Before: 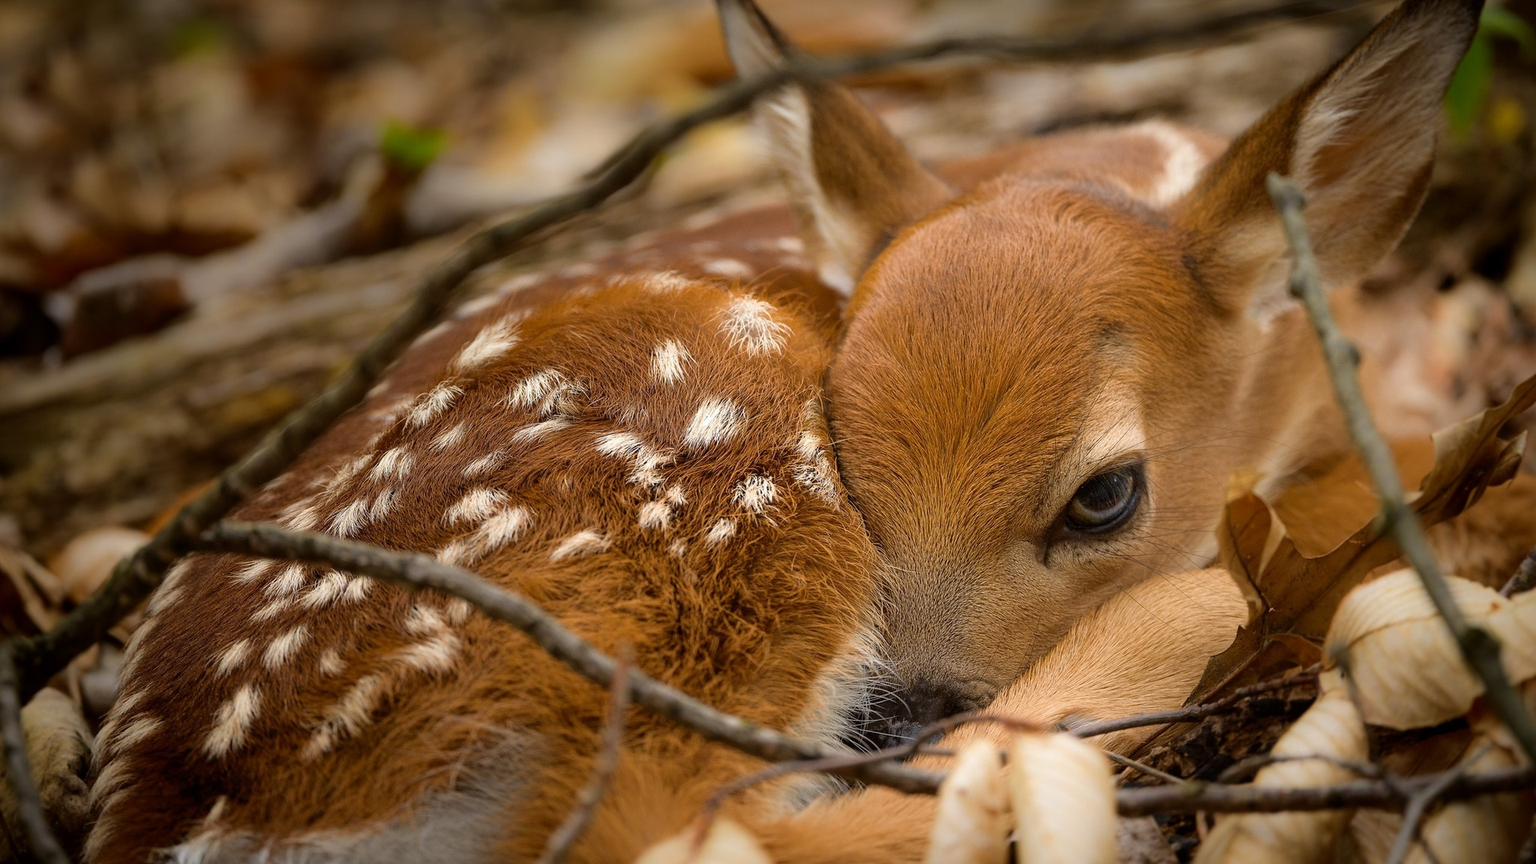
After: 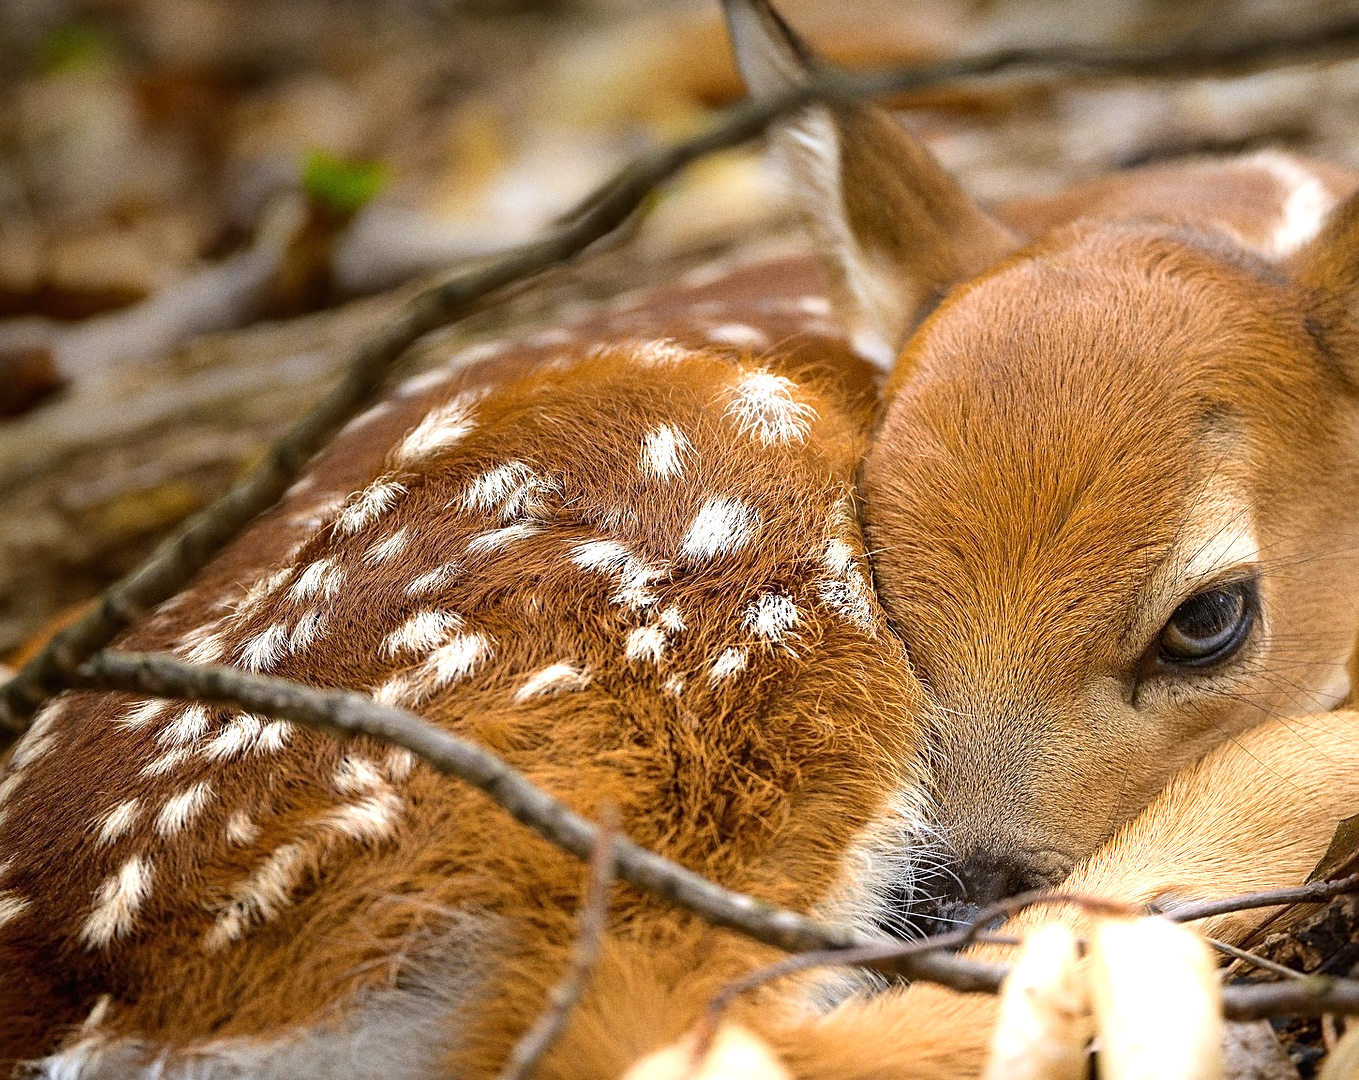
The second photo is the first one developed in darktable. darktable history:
crop and rotate: left 9.061%, right 20.142%
exposure: black level correction 0, exposure 1.1 EV, compensate highlight preservation false
white balance: red 0.954, blue 1.079
graduated density: rotation -0.352°, offset 57.64
grain: coarseness 0.09 ISO
sharpen: on, module defaults
